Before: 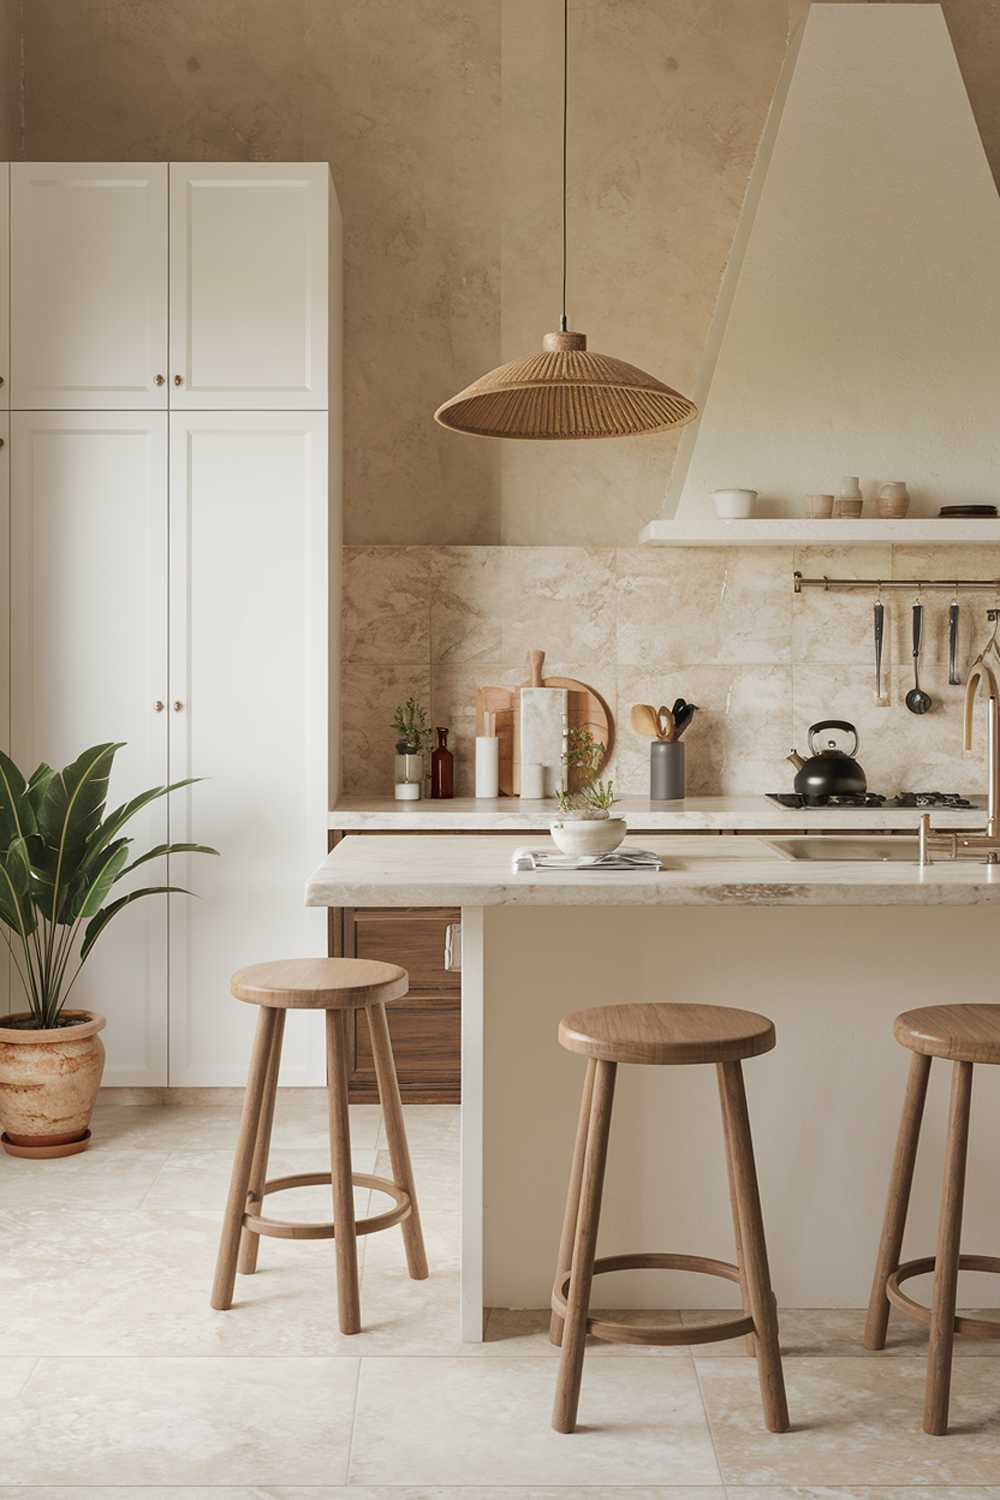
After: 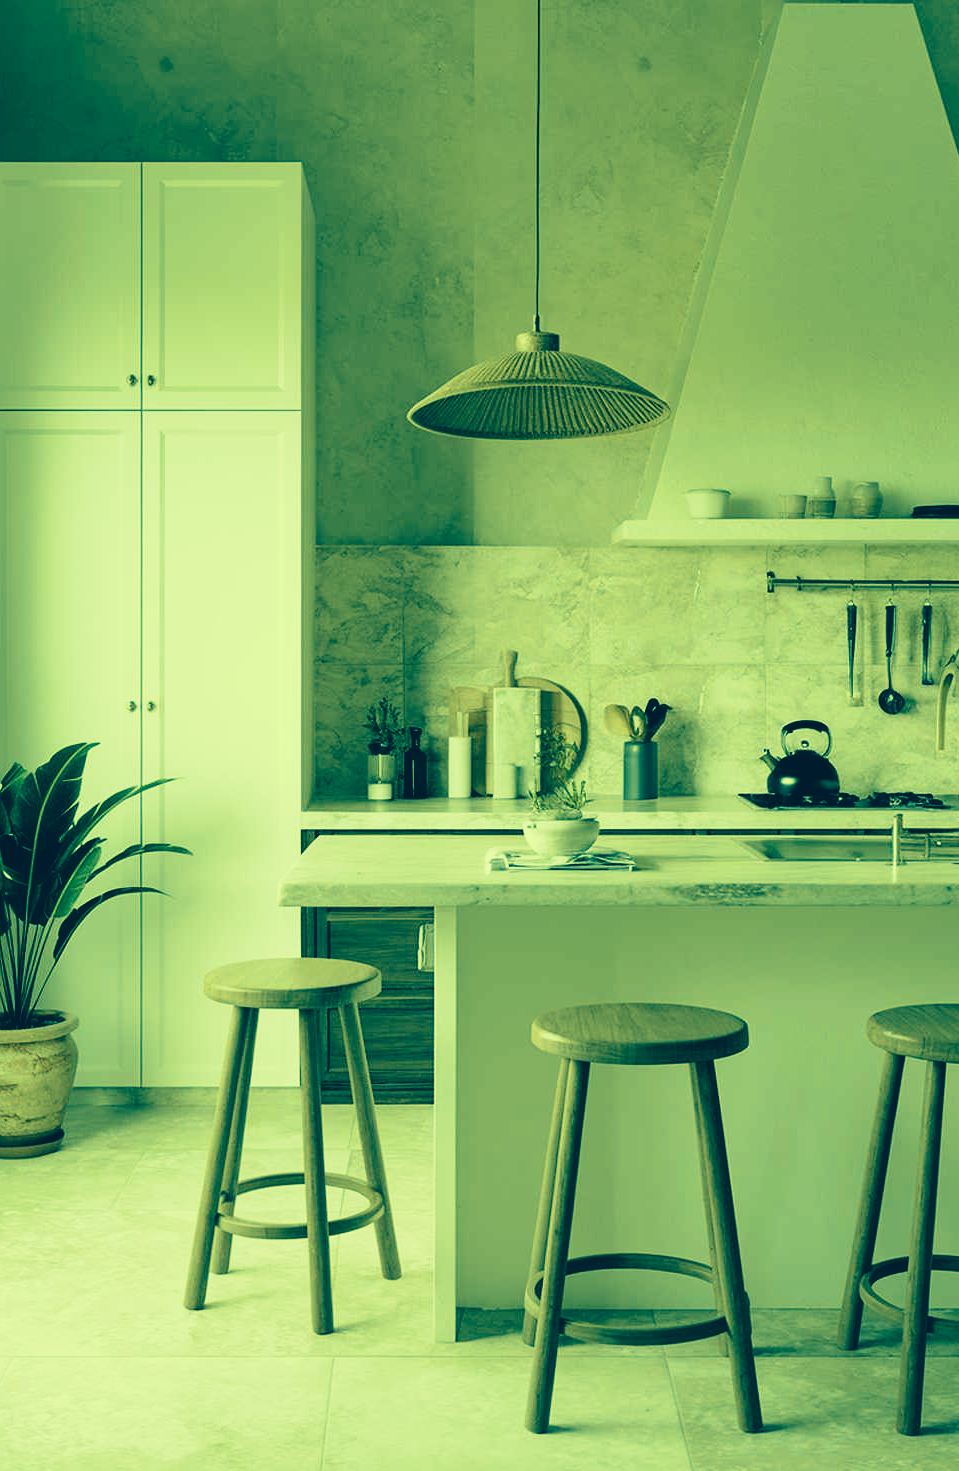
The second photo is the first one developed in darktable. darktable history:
filmic rgb: black relative exposure -5.46 EV, white relative exposure 2.5 EV, target black luminance 0%, hardness 4.5, latitude 67.27%, contrast 1.447, shadows ↔ highlights balance -3.74%
color correction: highlights a* -16.11, highlights b* 39.82, shadows a* -39.72, shadows b* -25.89
crop and rotate: left 2.719%, right 1.284%, bottom 1.909%
velvia: strength 44.97%
contrast brightness saturation: contrast -0.062, saturation -0.396
